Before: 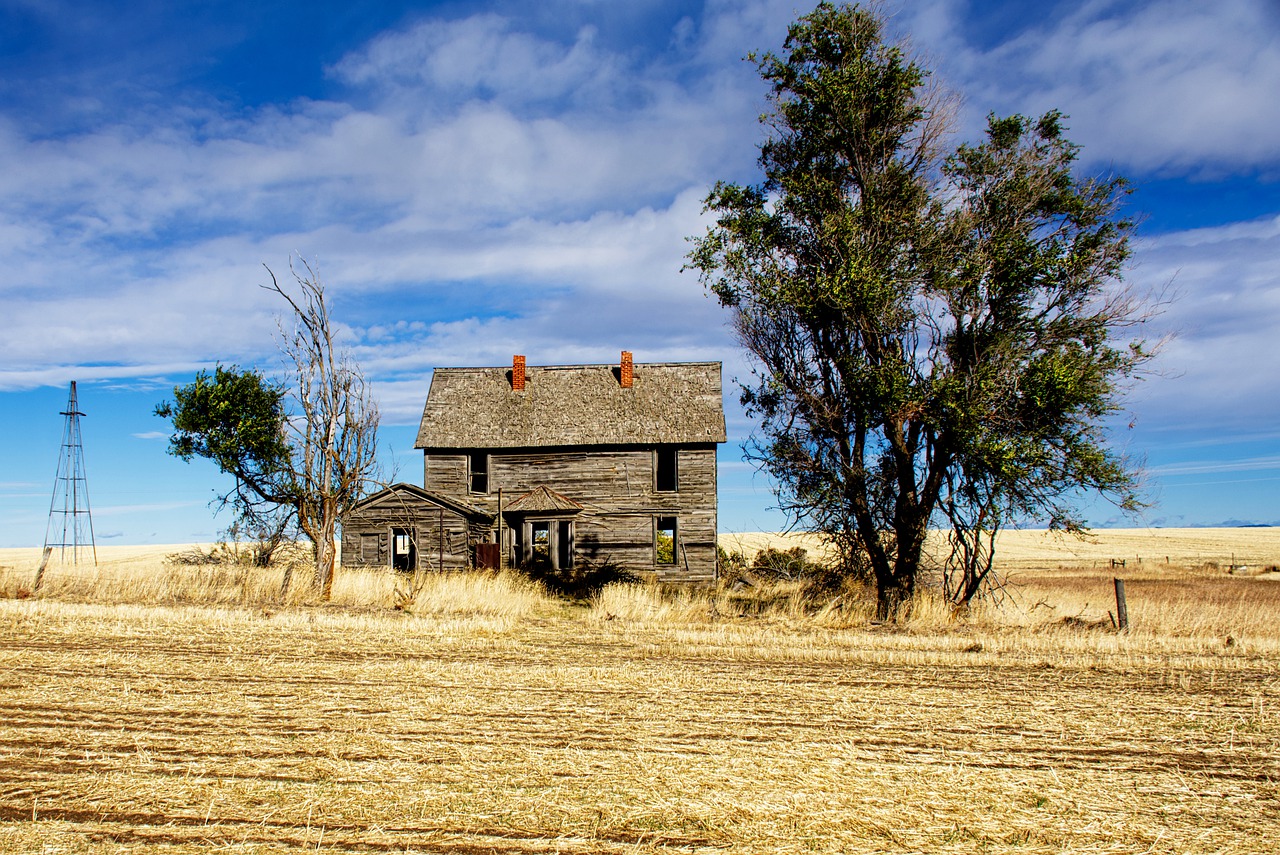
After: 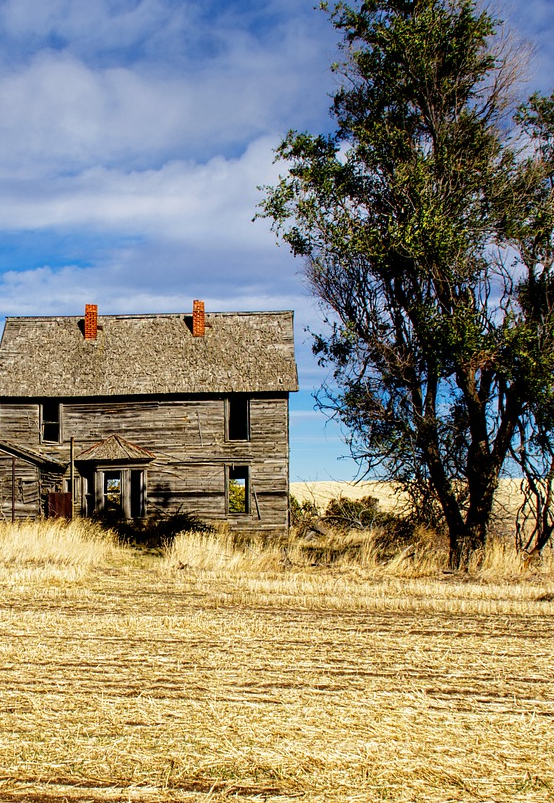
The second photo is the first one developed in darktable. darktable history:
crop: left 33.508%, top 6.048%, right 23.136%
